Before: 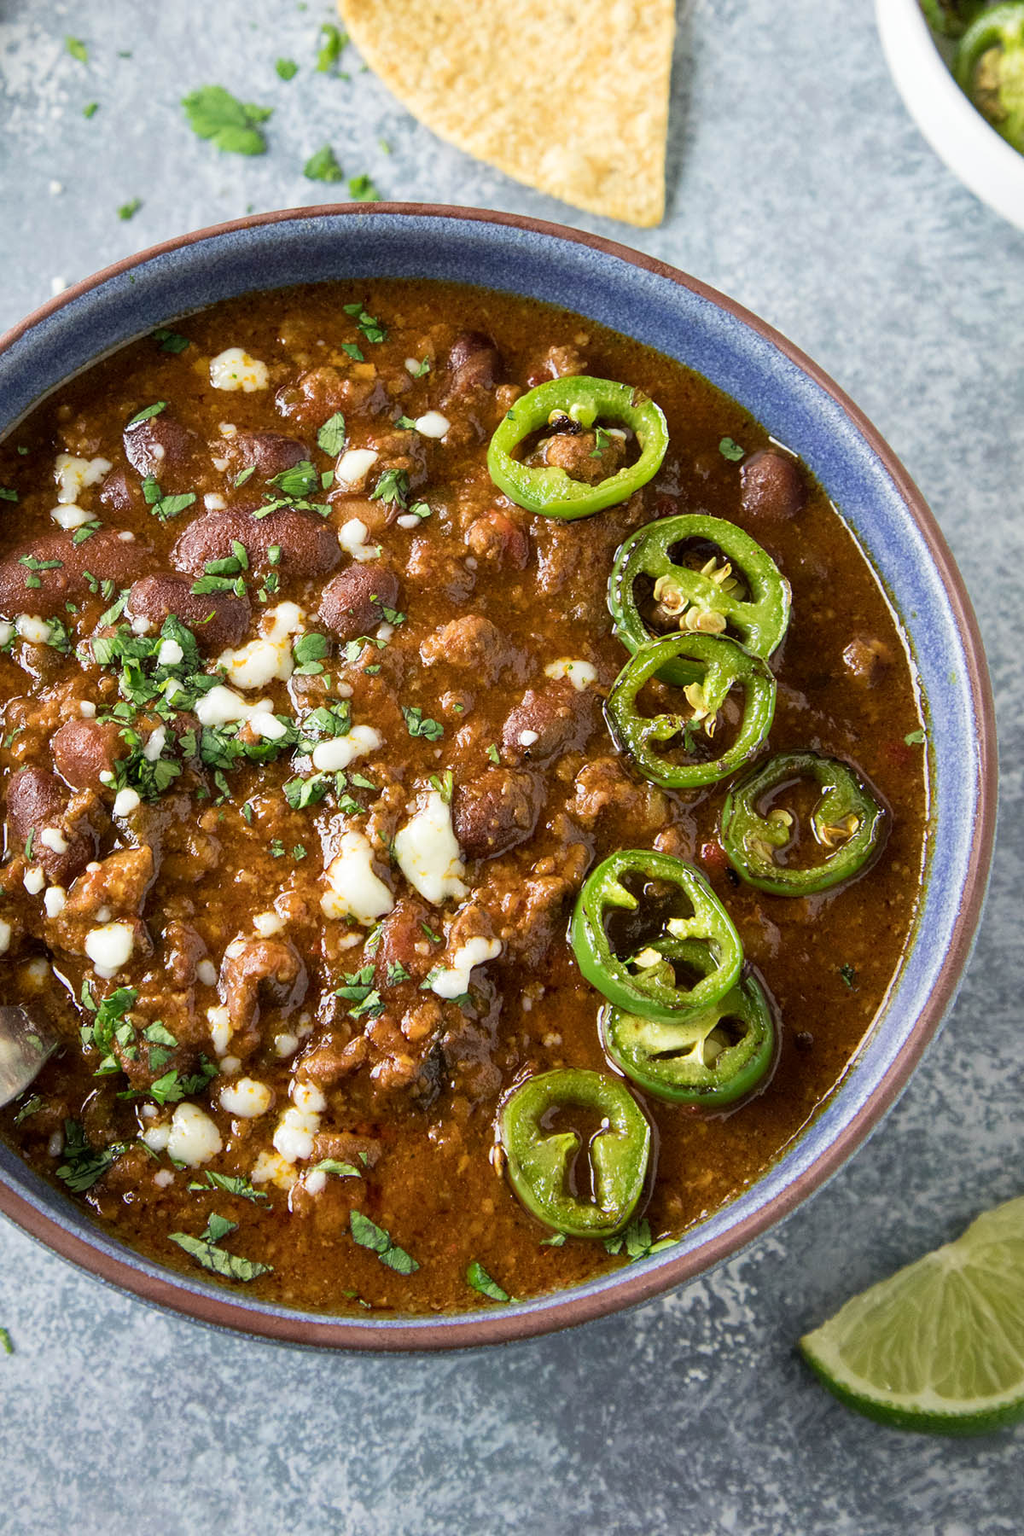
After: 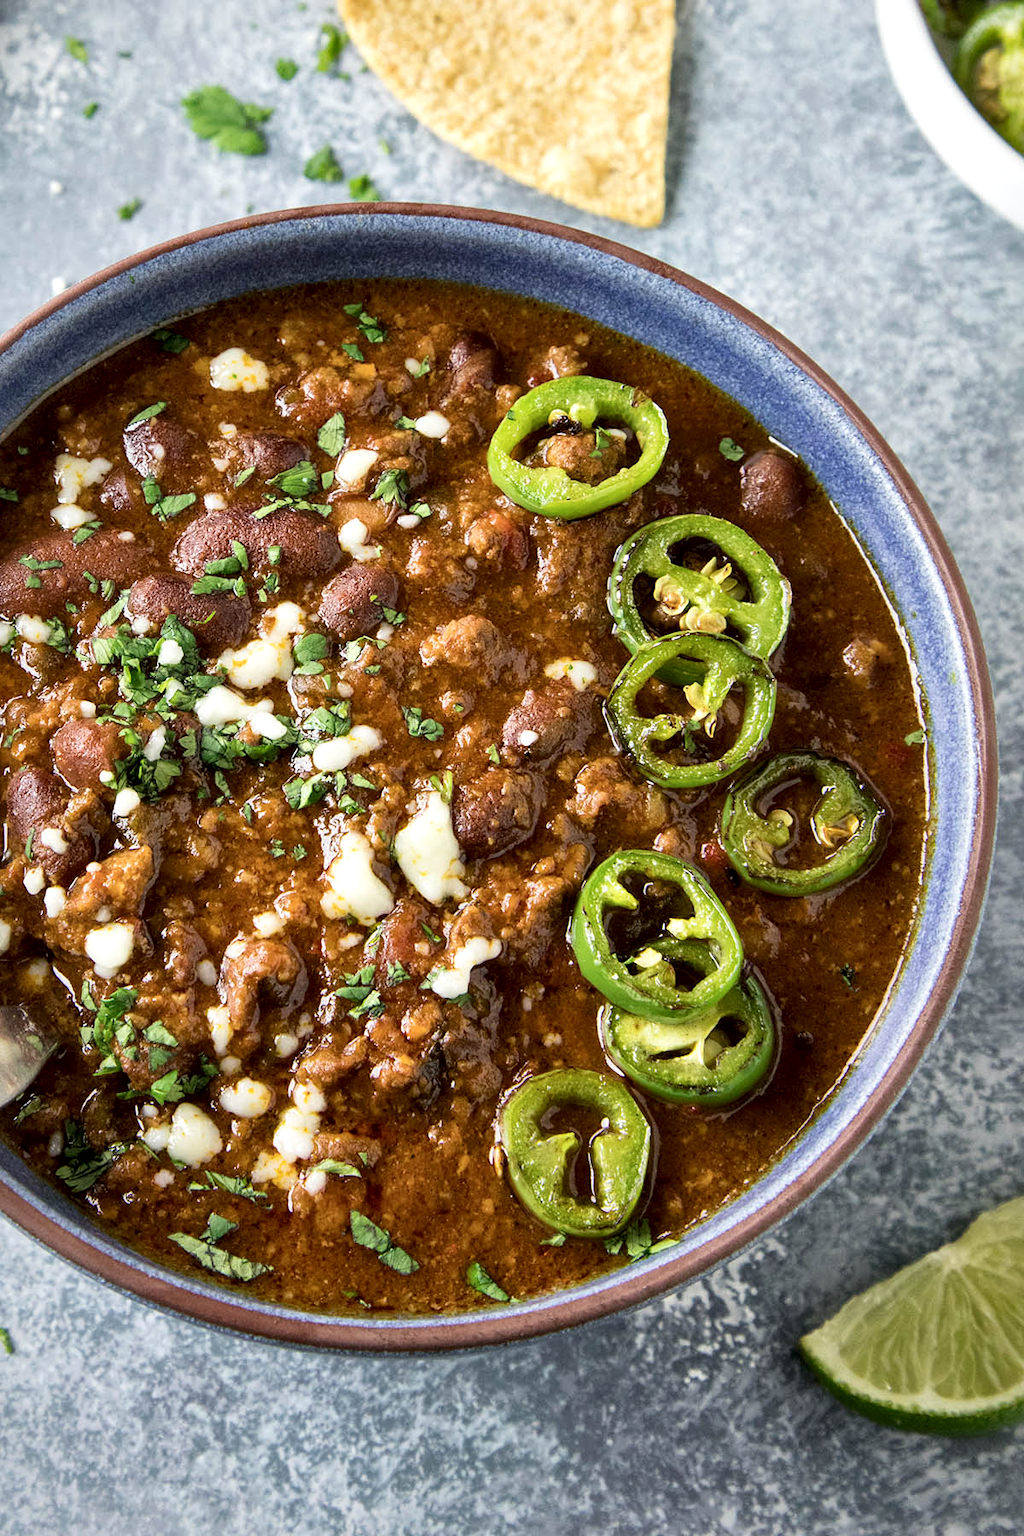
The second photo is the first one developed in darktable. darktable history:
local contrast: mode bilateral grid, contrast 26, coarseness 61, detail 151%, midtone range 0.2
